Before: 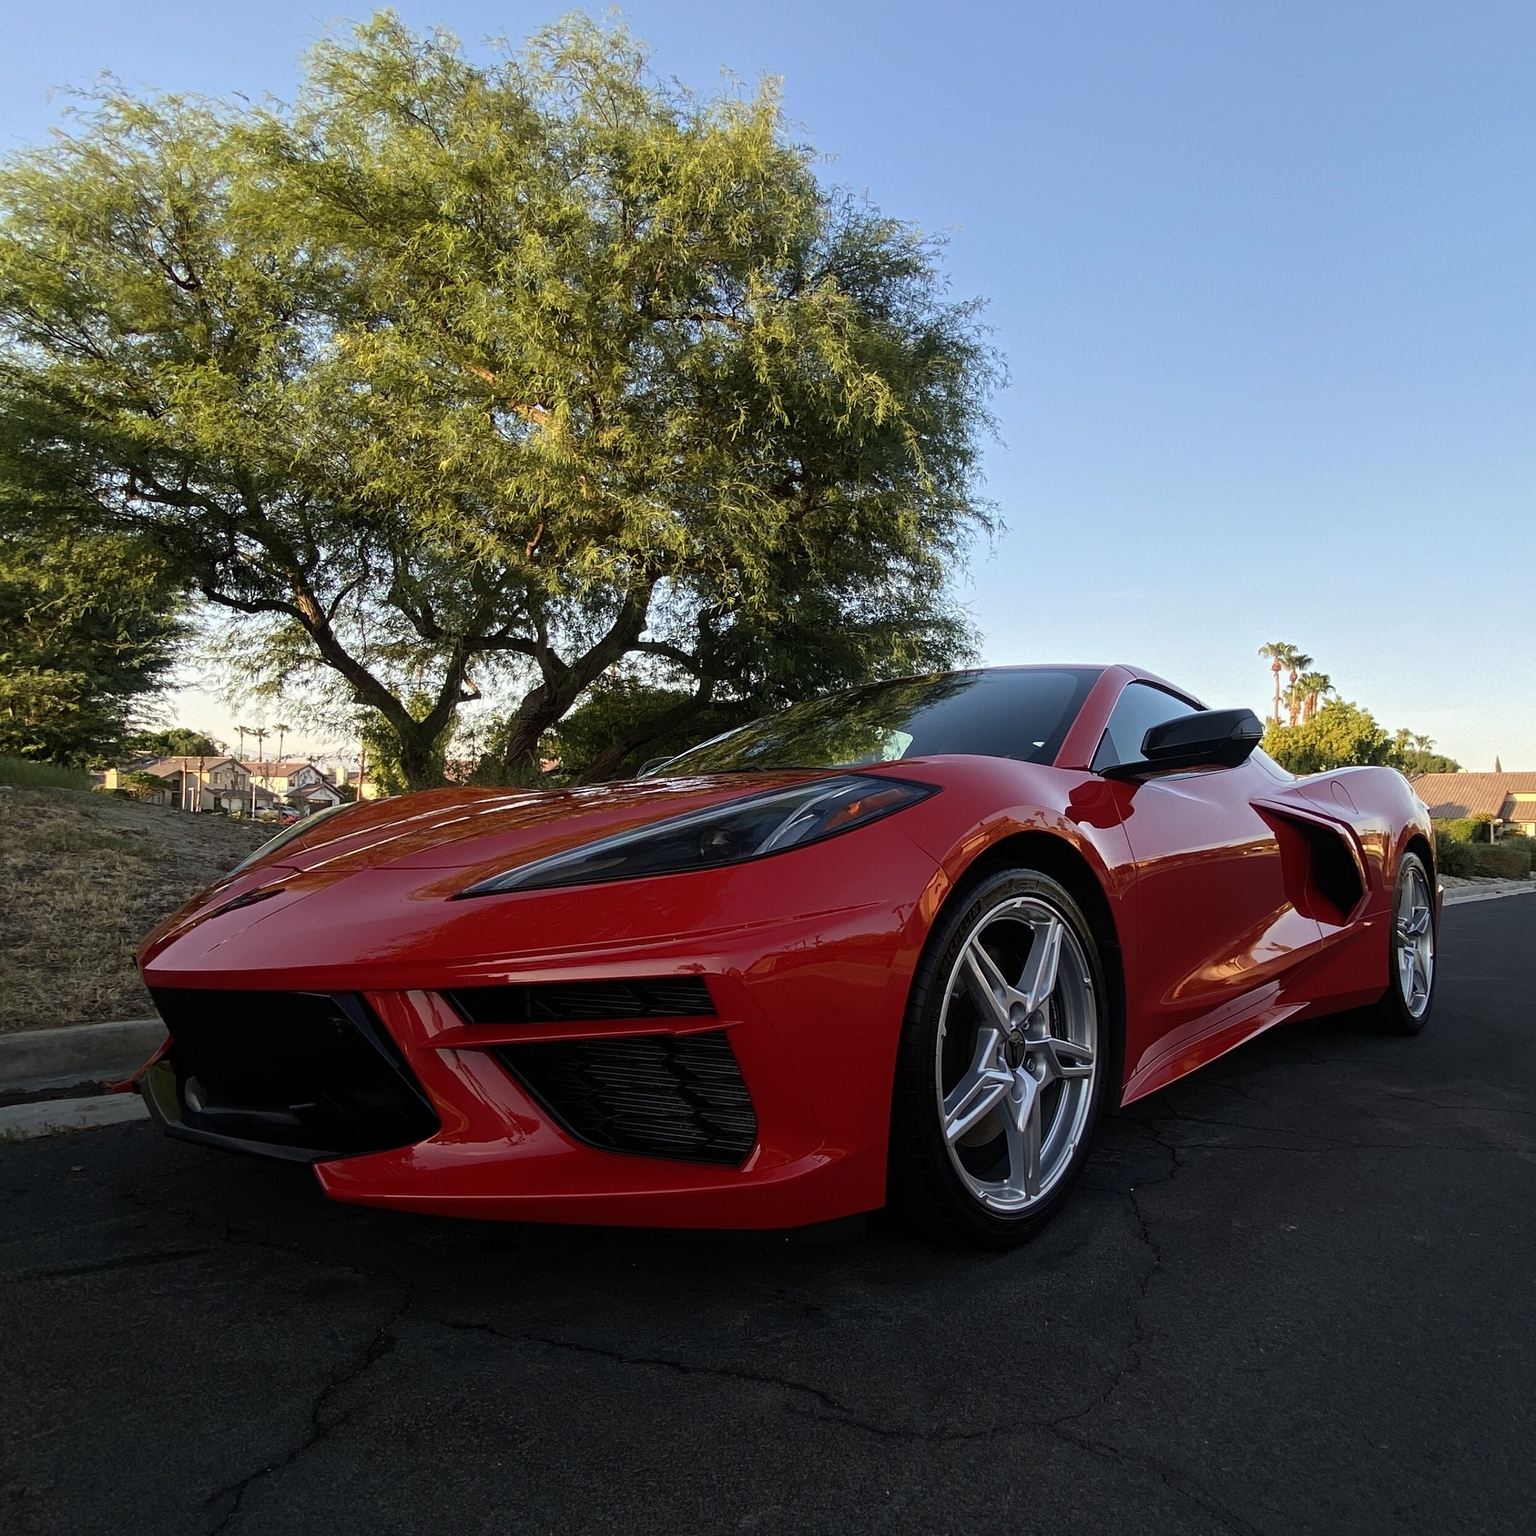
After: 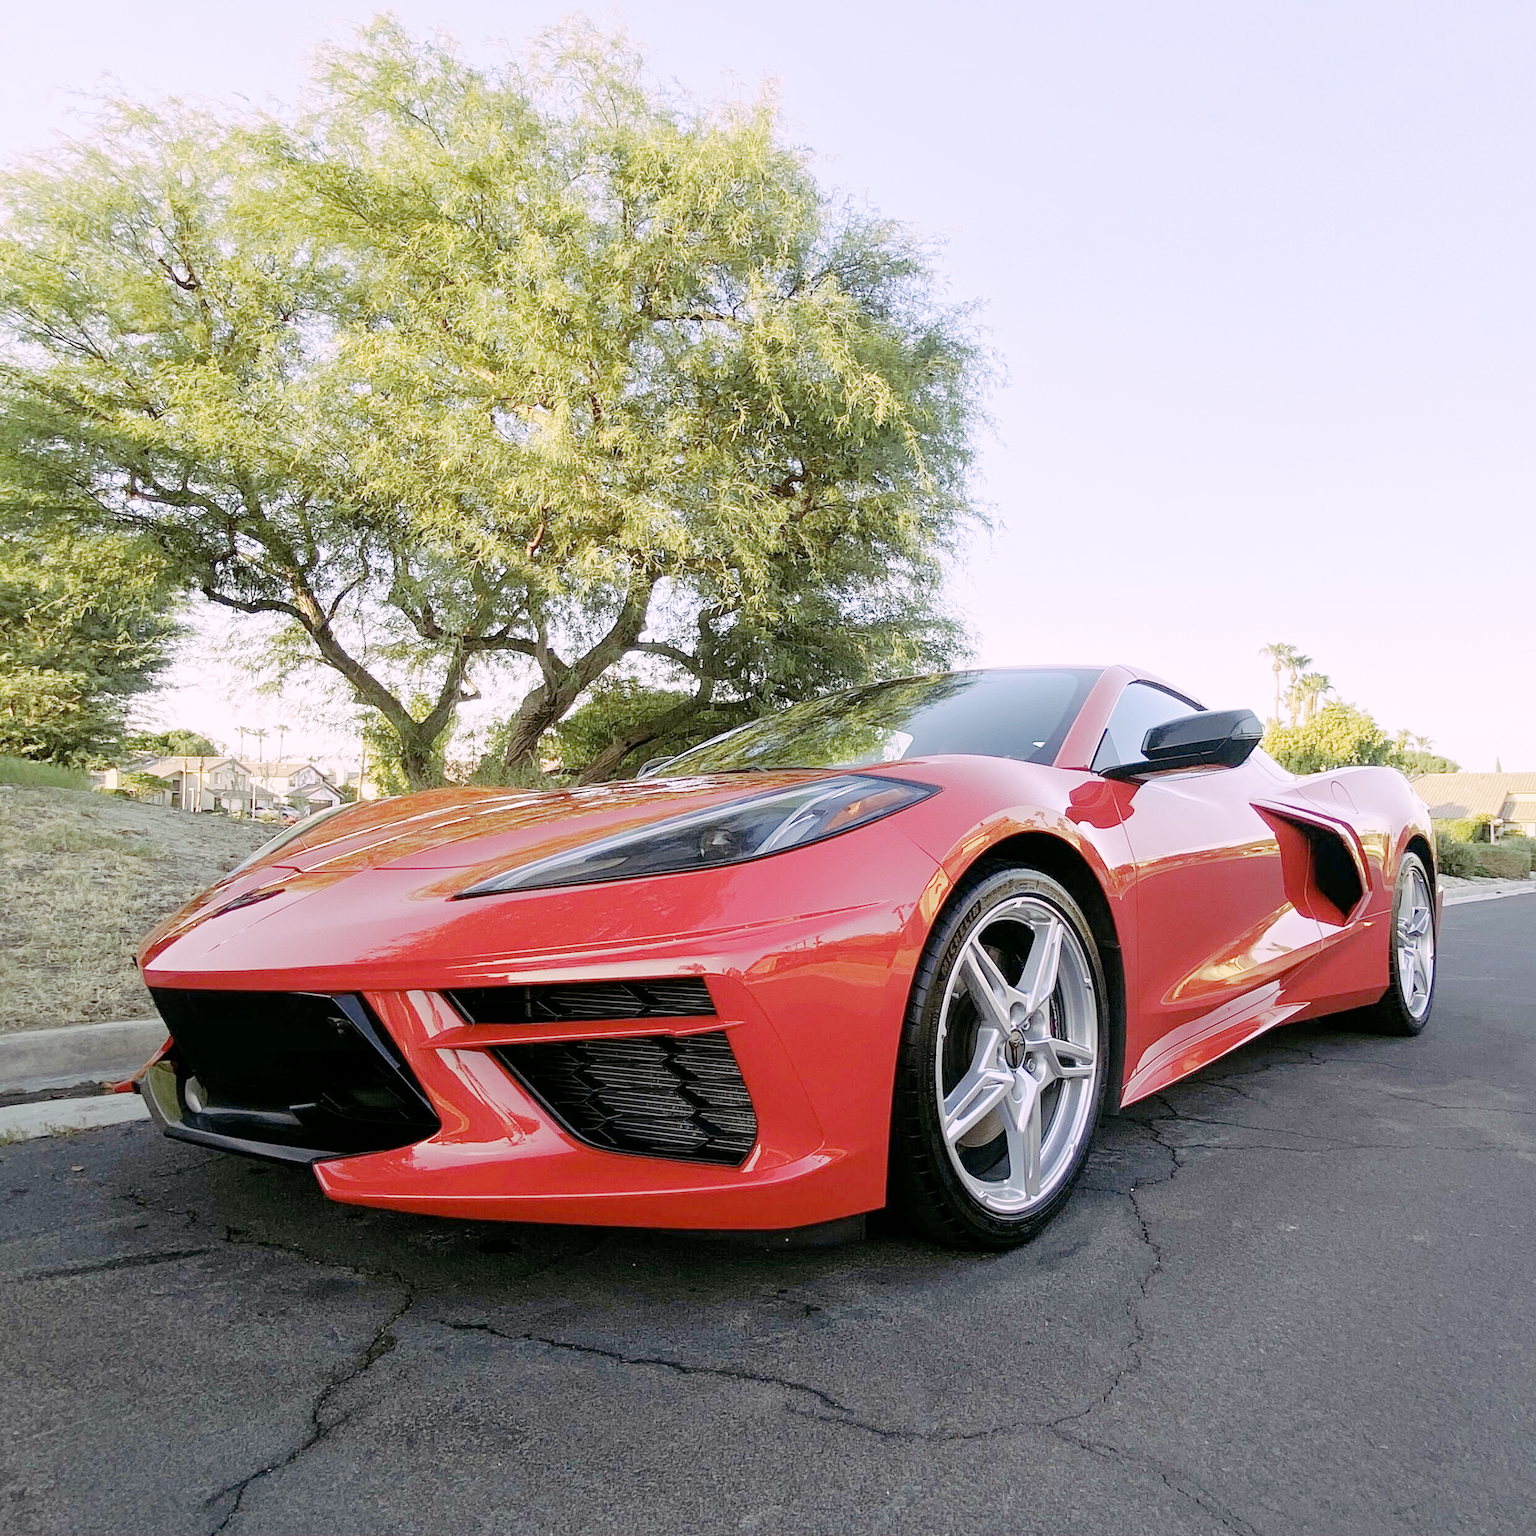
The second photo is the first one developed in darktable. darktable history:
tone curve: curves: ch0 [(0, 0) (0.003, 0) (0.011, 0.001) (0.025, 0.003) (0.044, 0.005) (0.069, 0.012) (0.1, 0.023) (0.136, 0.039) (0.177, 0.088) (0.224, 0.15) (0.277, 0.239) (0.335, 0.334) (0.399, 0.43) (0.468, 0.526) (0.543, 0.621) (0.623, 0.711) (0.709, 0.791) (0.801, 0.87) (0.898, 0.949) (1, 1)], preserve colors none
color look up table: target L [89.48, 84, 78.57, 68.9, 47.27, 66.58, 64.65, 62.14, 57.25, 51.07, 34.18, 36.81, 34.67, 25.28, 8.458, 200.46, 79.44, 86.71, 84.31, 68.4, 56.15, 56.91, 58.52, 41.64, 38.39, 39.68, 26.13, 88.81, 84.85, 79.62, 64.68, 72.51, 62.48, 54.57, 47.36, 52.84, 47.42, 48.93, 49.93, 41.2, 31.35, 20.7, 3.648, 79.36, 77.9, 71.42, 77.71, 67.83, 66.99], target a [6.765, -5.877, -43.92, -7.04, -37.34, -2.265, -44.63, -51.7, -18.31, -21.83, -24.66, -19.75, -24.84, -2.617, -11.06, 0, 5.15, 0.637, 10.19, 23, 55.44, 58.3, 41.75, 20.45, 6.143, 43.16, 25.43, 18.71, 23.86, 16.28, 54.39, 46.63, 66.8, 14.67, 4.683, 13.63, 36.73, 56.74, 62.21, 41.19, 27.33, 13.43, -3.891, -47.46, -41.31, -43.82, -6.478, -6.763, -19.65], target b [-3.824, 19.69, -4.088, 58.02, 35.59, 52.27, 17.44, 42.33, 34.86, 41.09, 23.9, 2.26, 24.35, 20.52, 11.3, 0, 59.28, 33.45, 18.73, 58.1, 30.91, 13.32, 19.28, 34.16, 3.686, 33.03, 25.58, -6.723, -26.59, -33.41, -21.03, -37.79, -45.29, -53.44, -30.92, -66.23, -9.329, -1.267, -59.21, -36.67, -63.22, -28.8, -7.59, -15.53, -38.24, -19.61, -33.48, -2.921, -48.65], num patches 49
